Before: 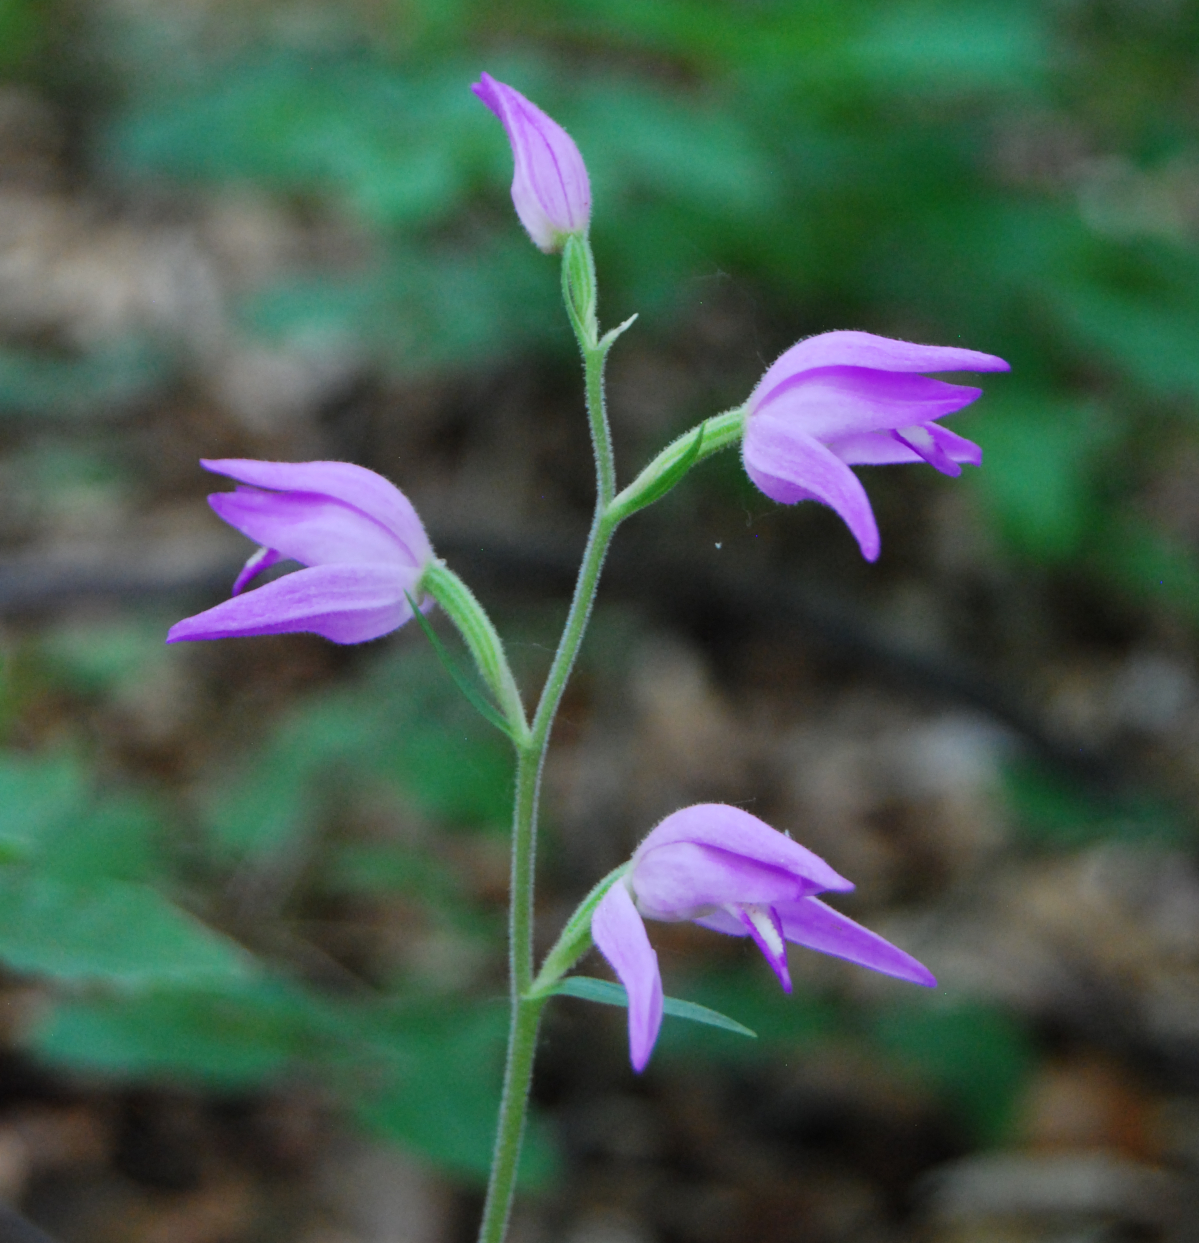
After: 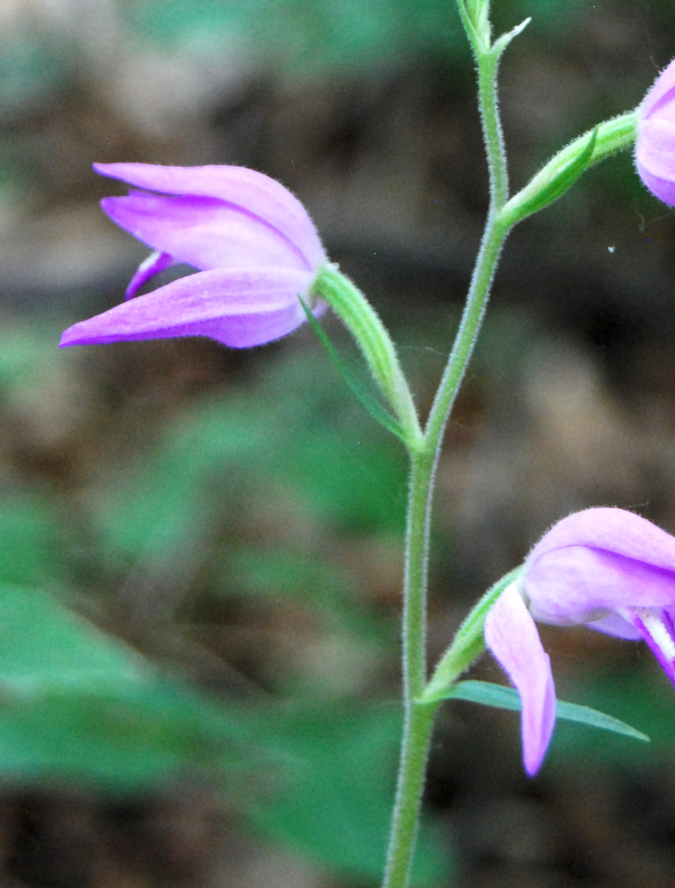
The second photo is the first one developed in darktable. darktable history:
exposure: black level correction 0.001, exposure 0.5 EV, compensate exposure bias true, compensate highlight preservation false
local contrast: highlights 100%, shadows 100%, detail 120%, midtone range 0.2
crop: left 8.966%, top 23.852%, right 34.699%, bottom 4.703%
levels: levels [0.016, 0.484, 0.953]
